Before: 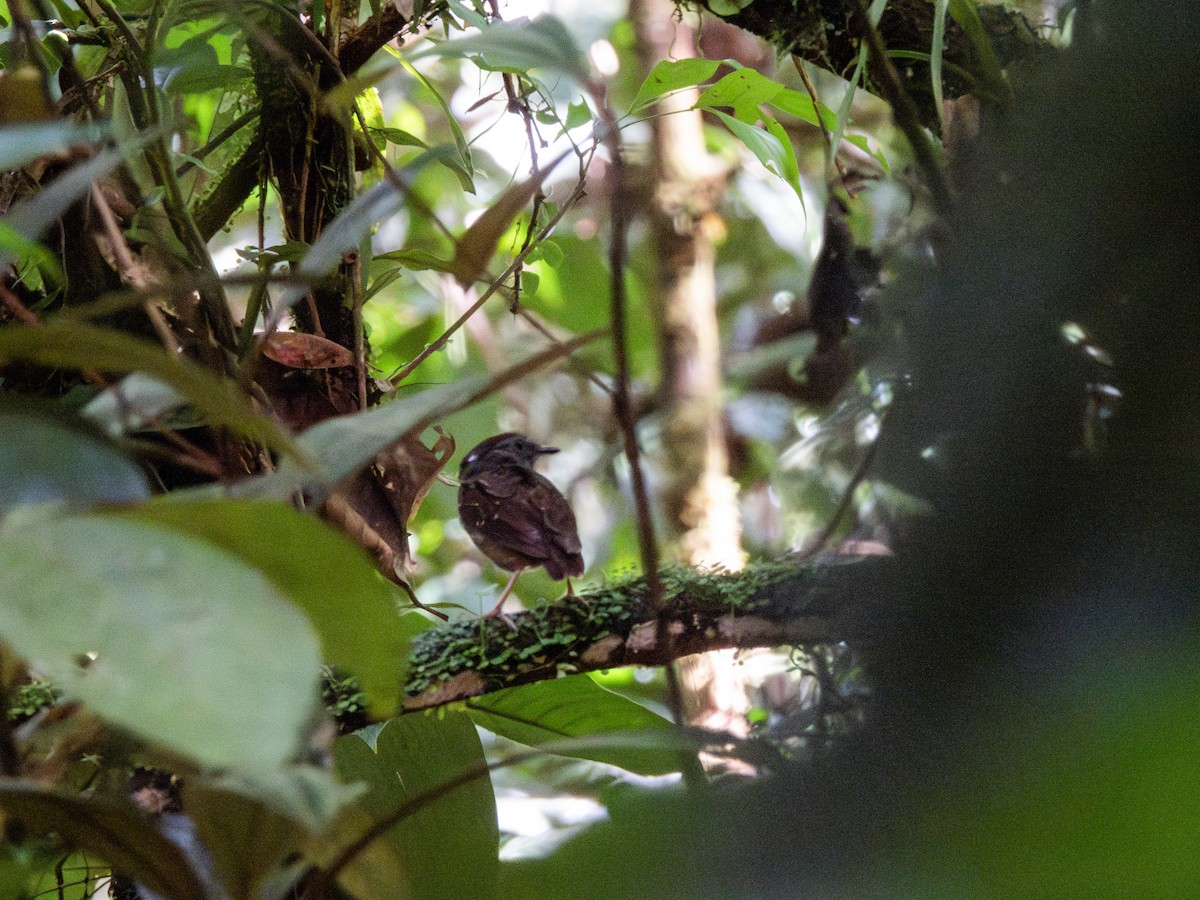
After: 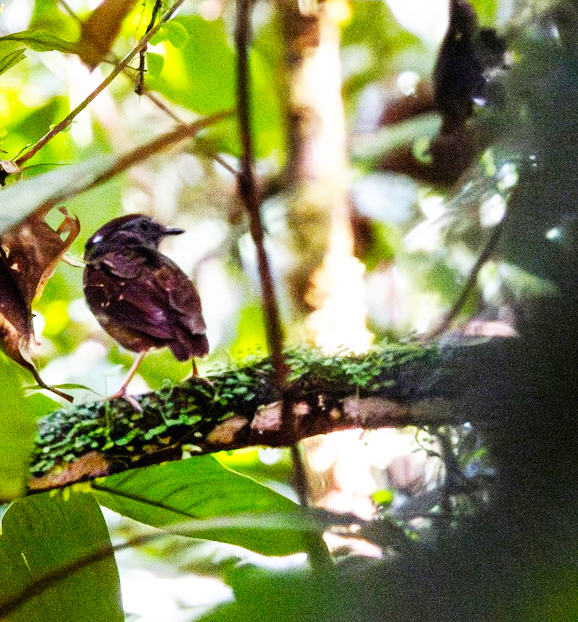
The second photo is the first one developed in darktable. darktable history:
crop: left 31.32%, top 24.359%, right 20.44%, bottom 6.459%
contrast brightness saturation: saturation -0.064
base curve: curves: ch0 [(0, 0) (0.007, 0.004) (0.027, 0.03) (0.046, 0.07) (0.207, 0.54) (0.442, 0.872) (0.673, 0.972) (1, 1)], preserve colors none
color balance rgb: perceptual saturation grading › global saturation 31.062%
